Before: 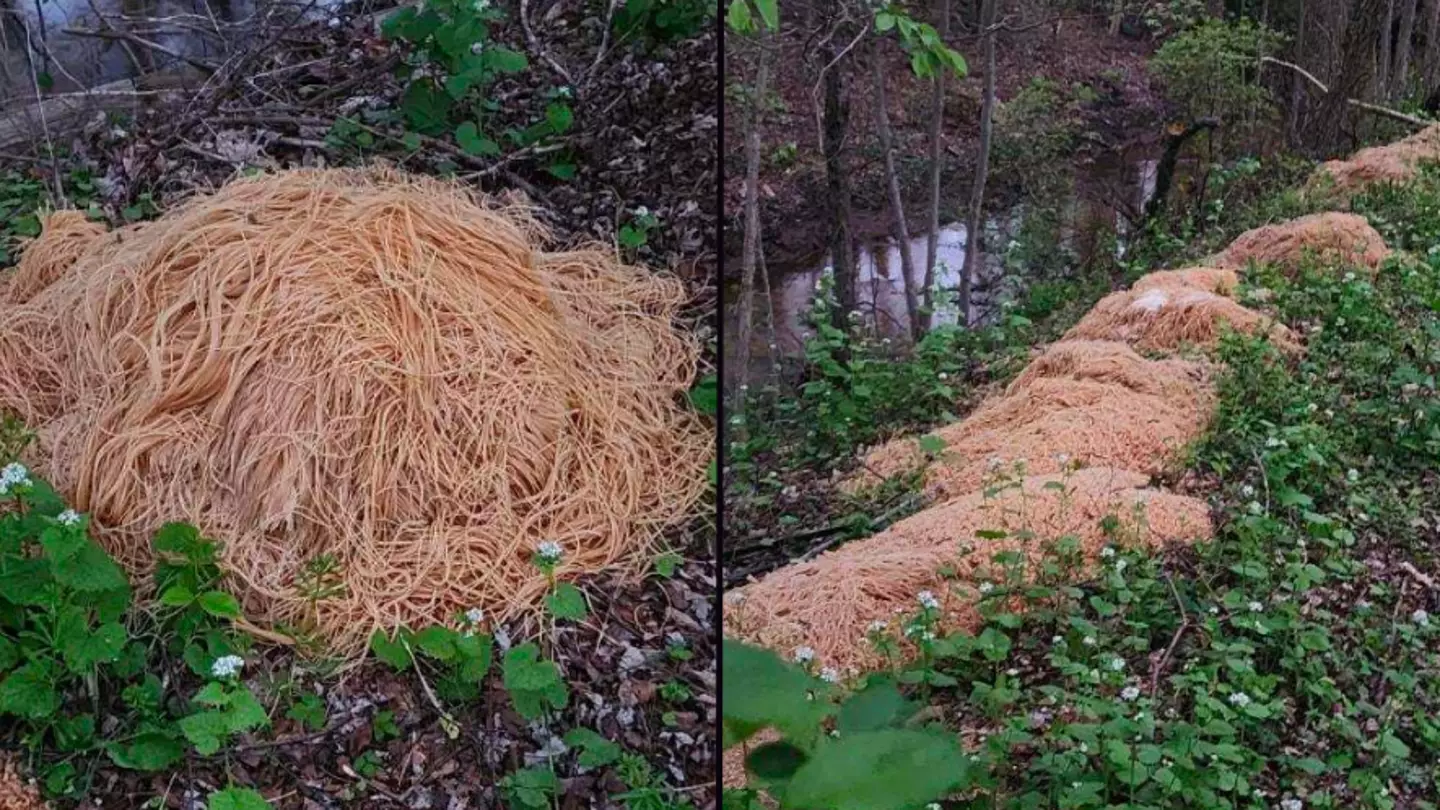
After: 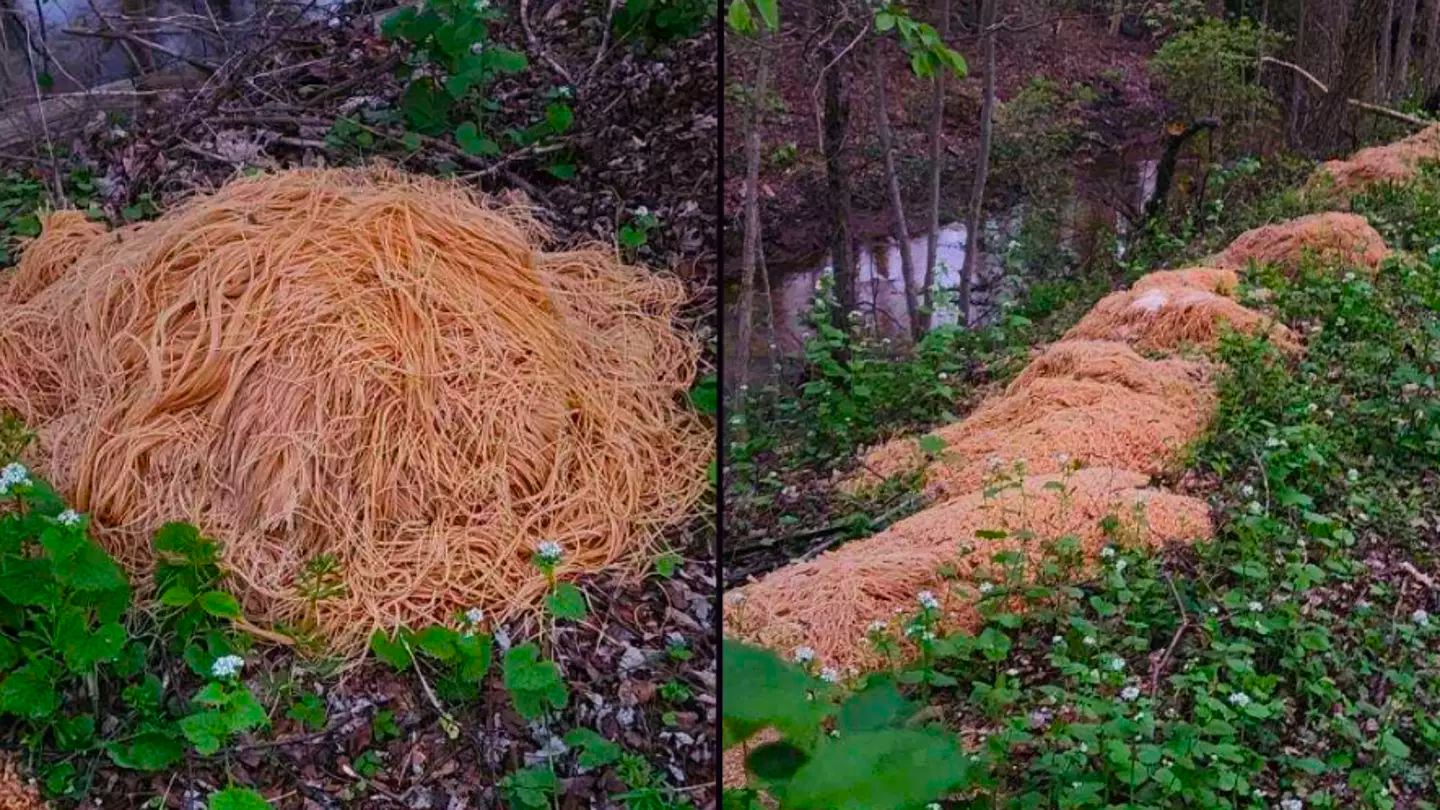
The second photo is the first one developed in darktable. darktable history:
color balance rgb: perceptual saturation grading › global saturation 30%, global vibrance 20%
graduated density: density 0.38 EV, hardness 21%, rotation -6.11°, saturation 32%
